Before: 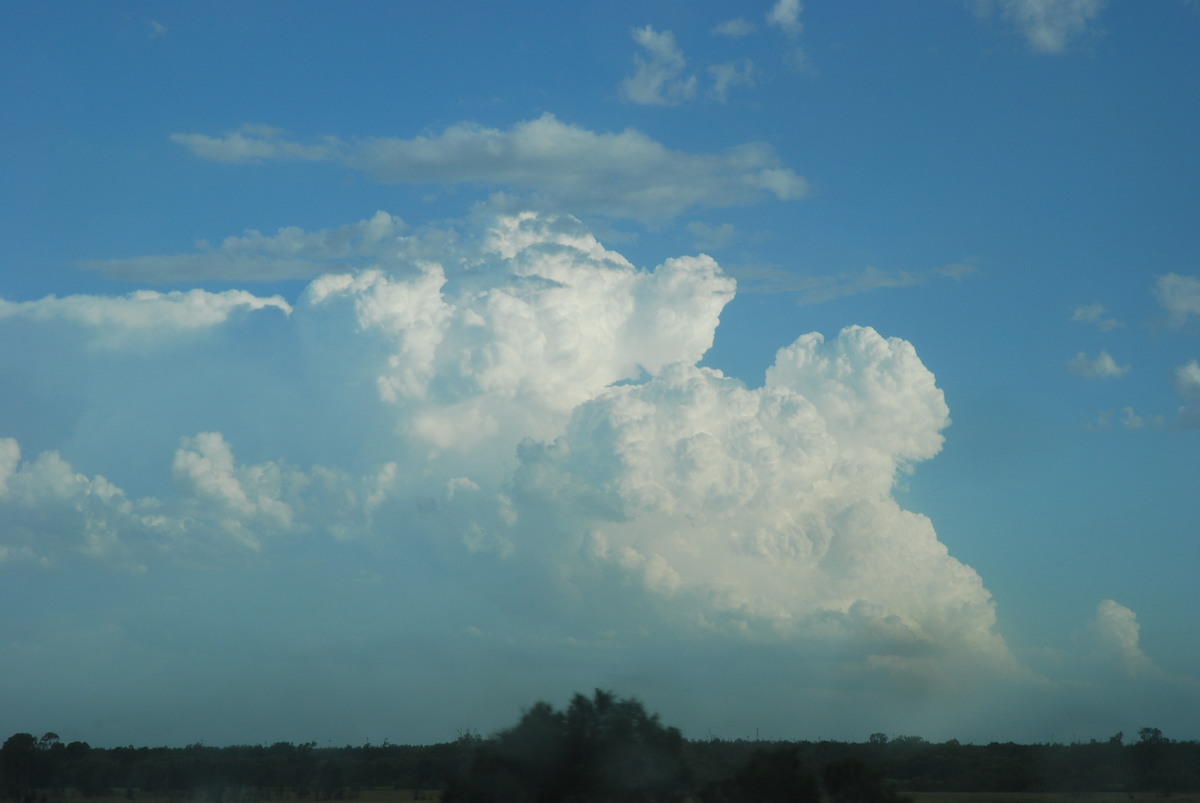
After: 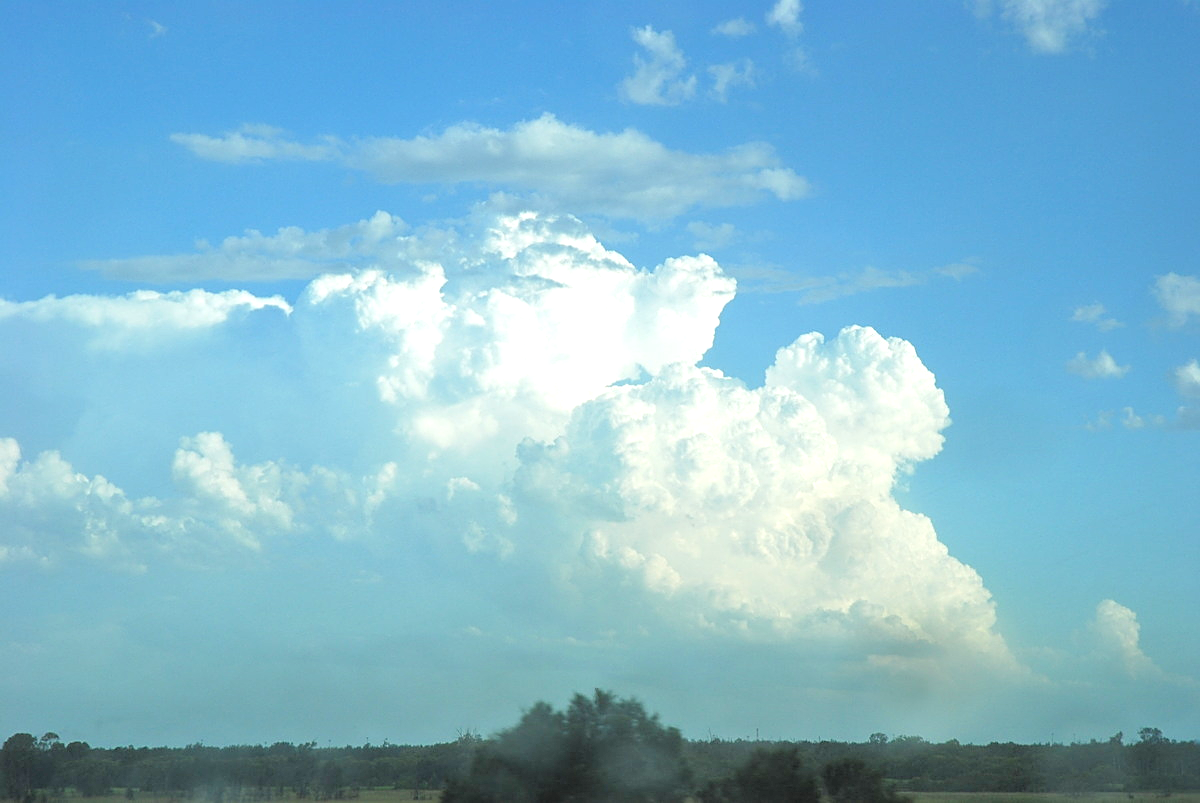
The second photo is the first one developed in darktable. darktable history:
exposure: black level correction 0, exposure 1 EV, compensate exposure bias true, compensate highlight preservation false
tone equalizer: -7 EV 0.15 EV, -6 EV 0.6 EV, -5 EV 1.15 EV, -4 EV 1.33 EV, -3 EV 1.15 EV, -2 EV 0.6 EV, -1 EV 0.15 EV, mask exposure compensation -0.5 EV
sharpen: on, module defaults
